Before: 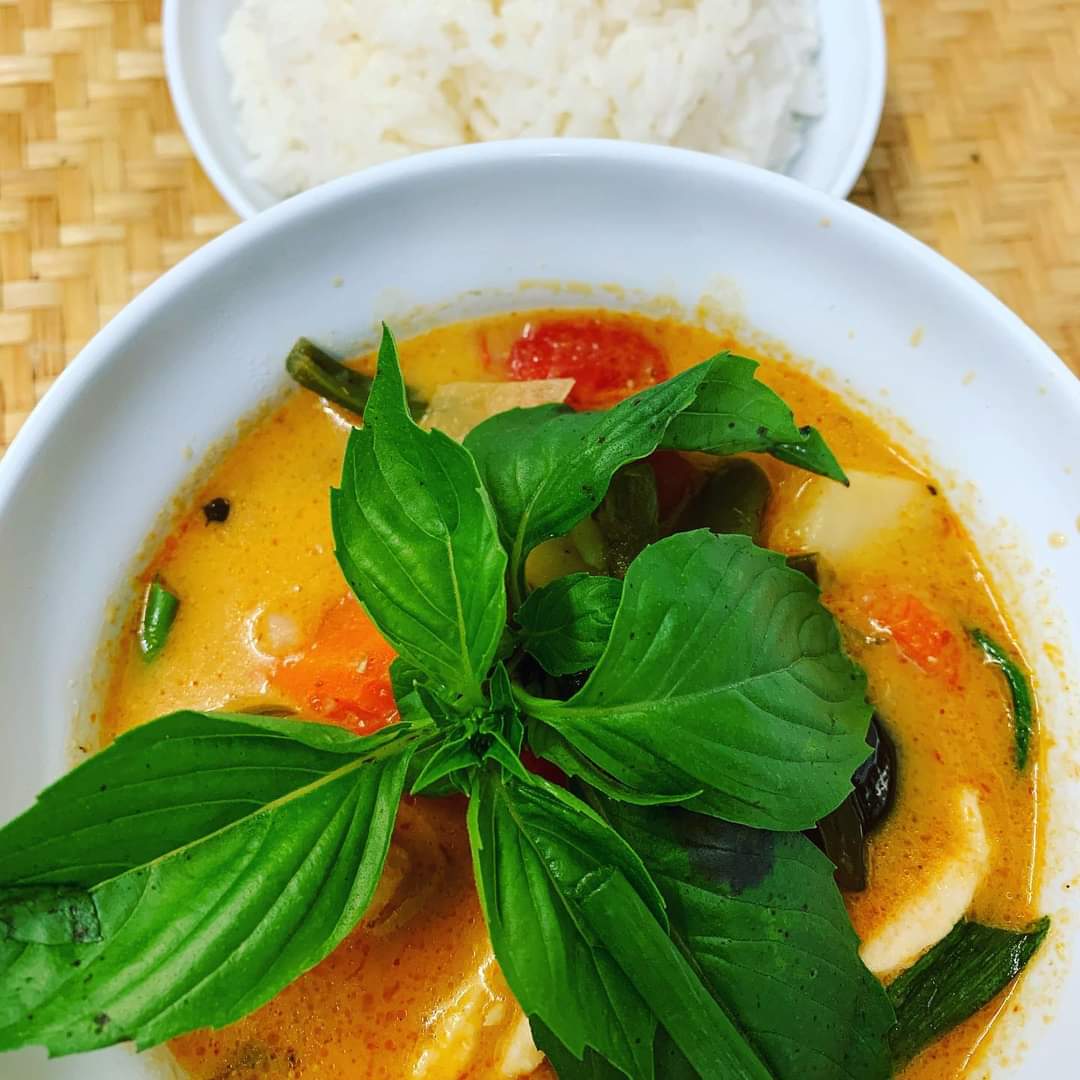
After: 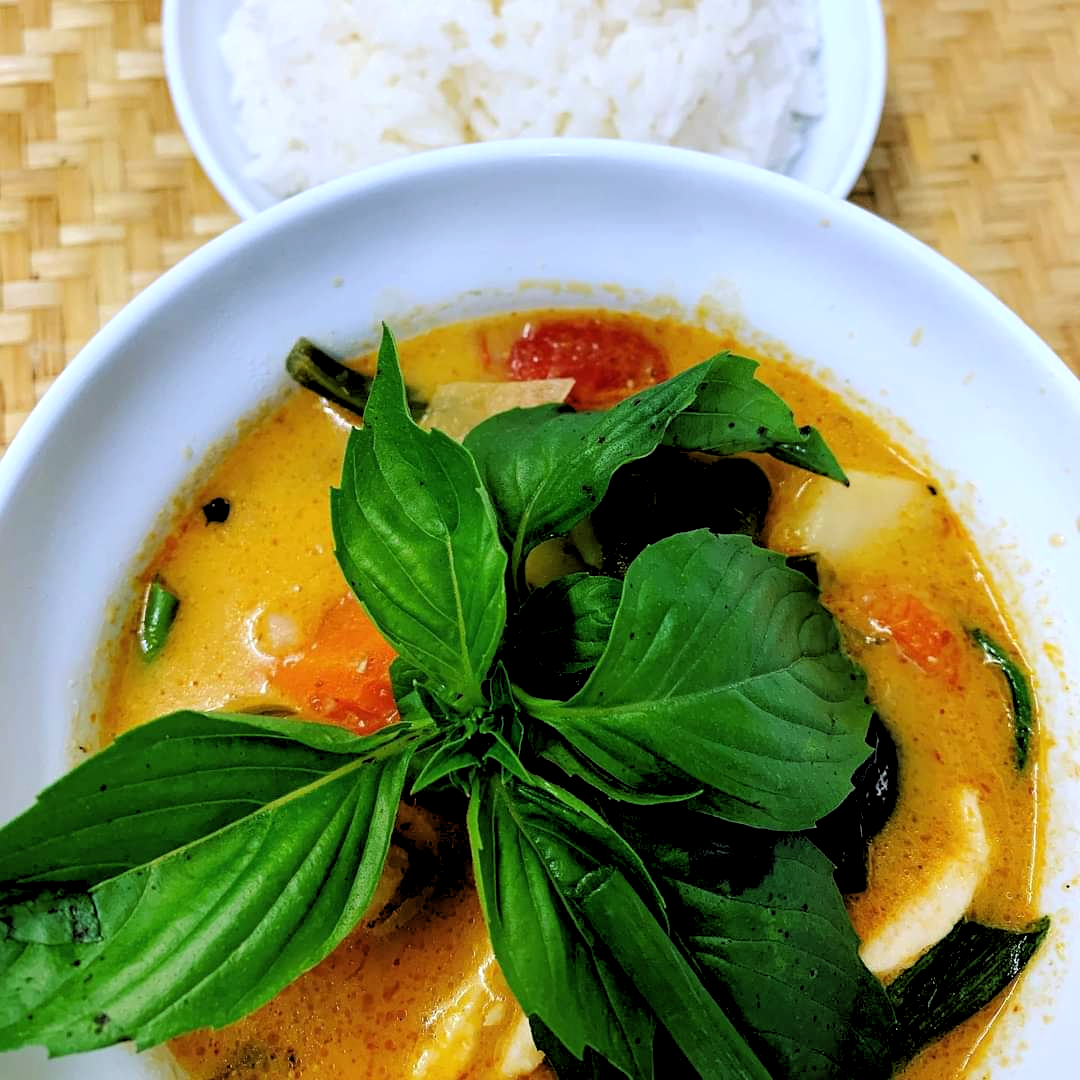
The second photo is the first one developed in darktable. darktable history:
white balance: red 0.967, blue 1.119, emerald 0.756
rgb levels: levels [[0.034, 0.472, 0.904], [0, 0.5, 1], [0, 0.5, 1]]
